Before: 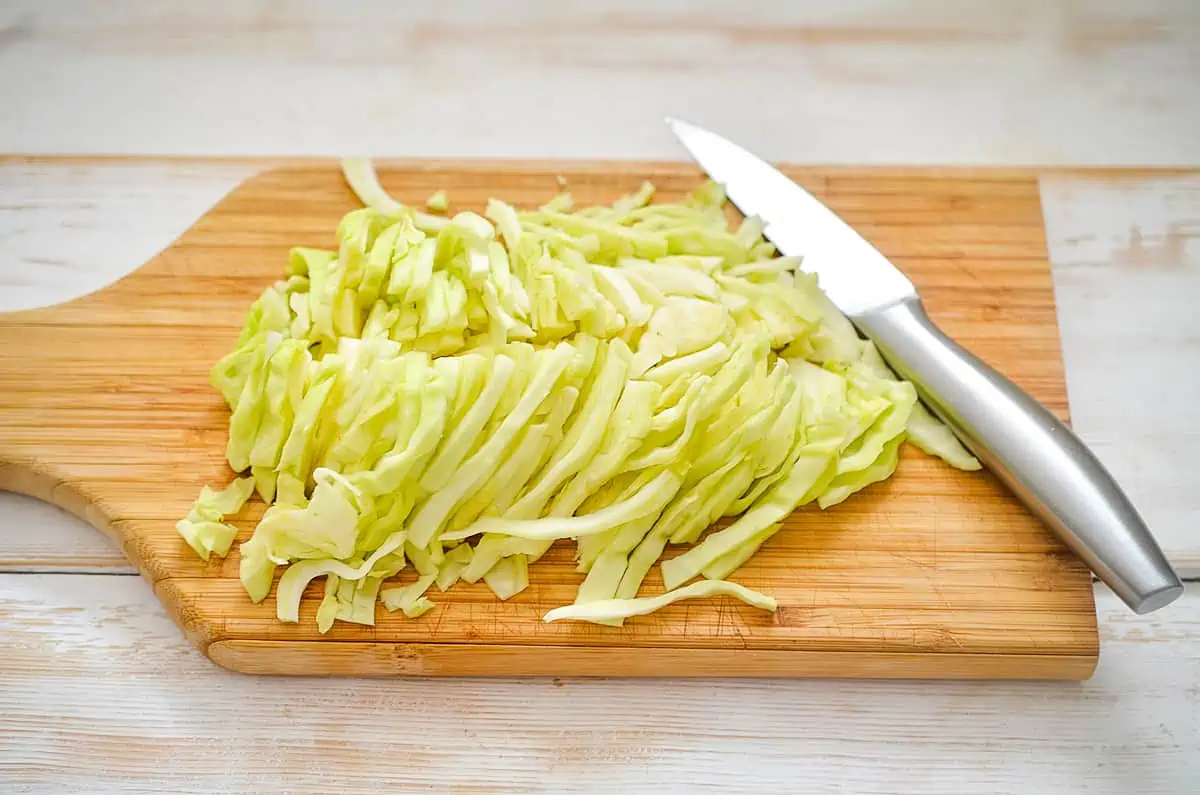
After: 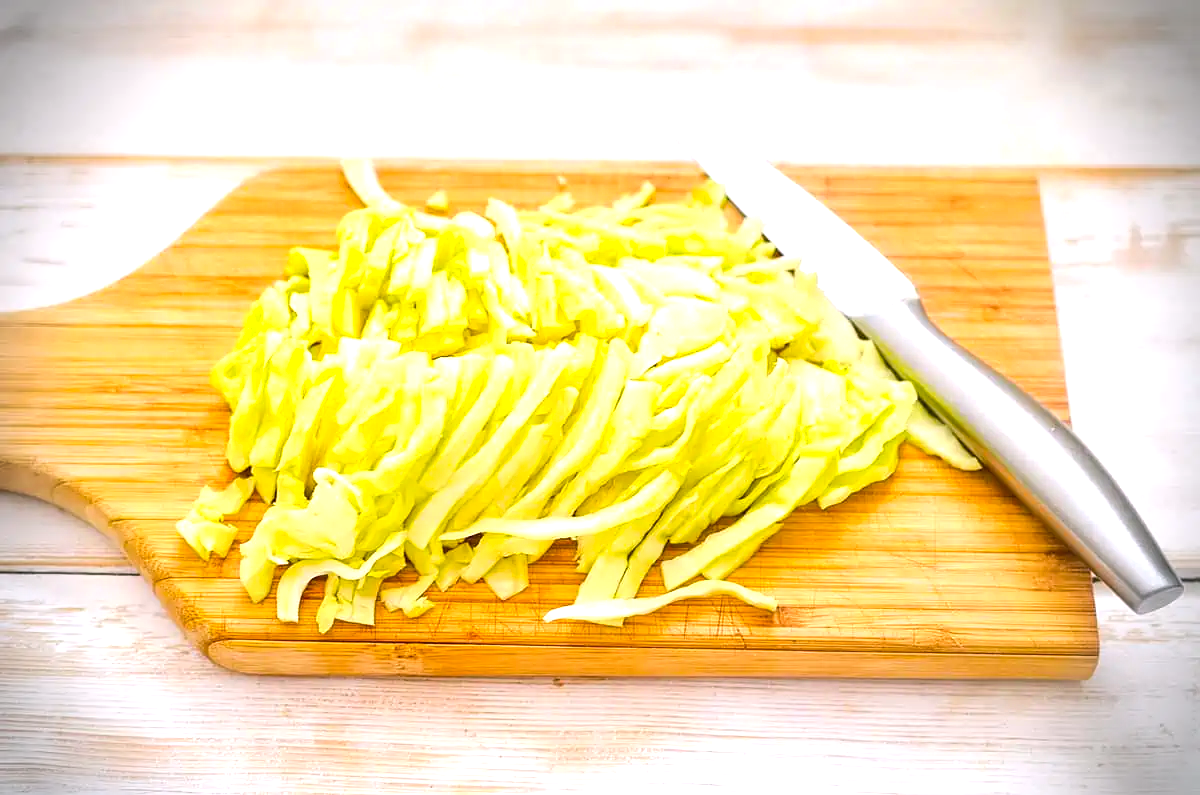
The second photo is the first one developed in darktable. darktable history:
vignetting: fall-off start 87.96%, fall-off radius 25.45%, center (0, 0.007)
exposure: exposure 0.725 EV, compensate highlight preservation false
color balance rgb: shadows lift › luminance -9.368%, highlights gain › chroma 1.486%, highlights gain › hue 306.58°, linear chroma grading › global chroma 15.157%, perceptual saturation grading › global saturation 0.446%, global vibrance 20%
